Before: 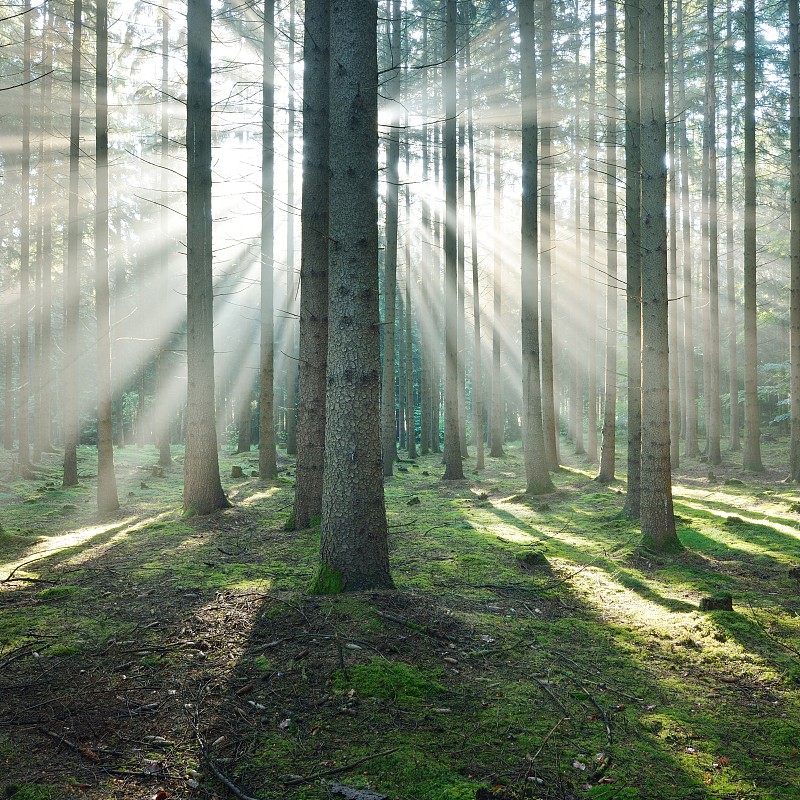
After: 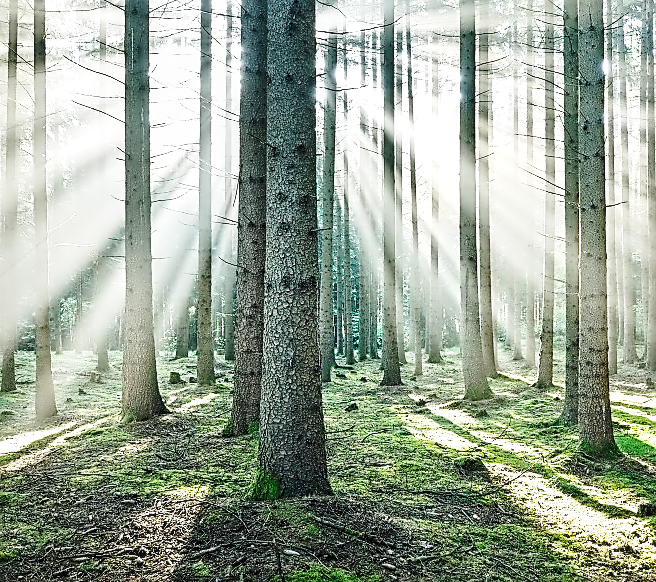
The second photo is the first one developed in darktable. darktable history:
local contrast: on, module defaults
base curve: curves: ch0 [(0, 0) (0.036, 0.037) (0.121, 0.228) (0.46, 0.76) (0.859, 0.983) (1, 1)], preserve colors none
sharpen: on, module defaults
crop: left 7.856%, top 11.836%, right 10.12%, bottom 15.387%
contrast equalizer: octaves 7, y [[0.5, 0.542, 0.583, 0.625, 0.667, 0.708], [0.5 ×6], [0.5 ×6], [0, 0.033, 0.067, 0.1, 0.133, 0.167], [0, 0.05, 0.1, 0.15, 0.2, 0.25]]
